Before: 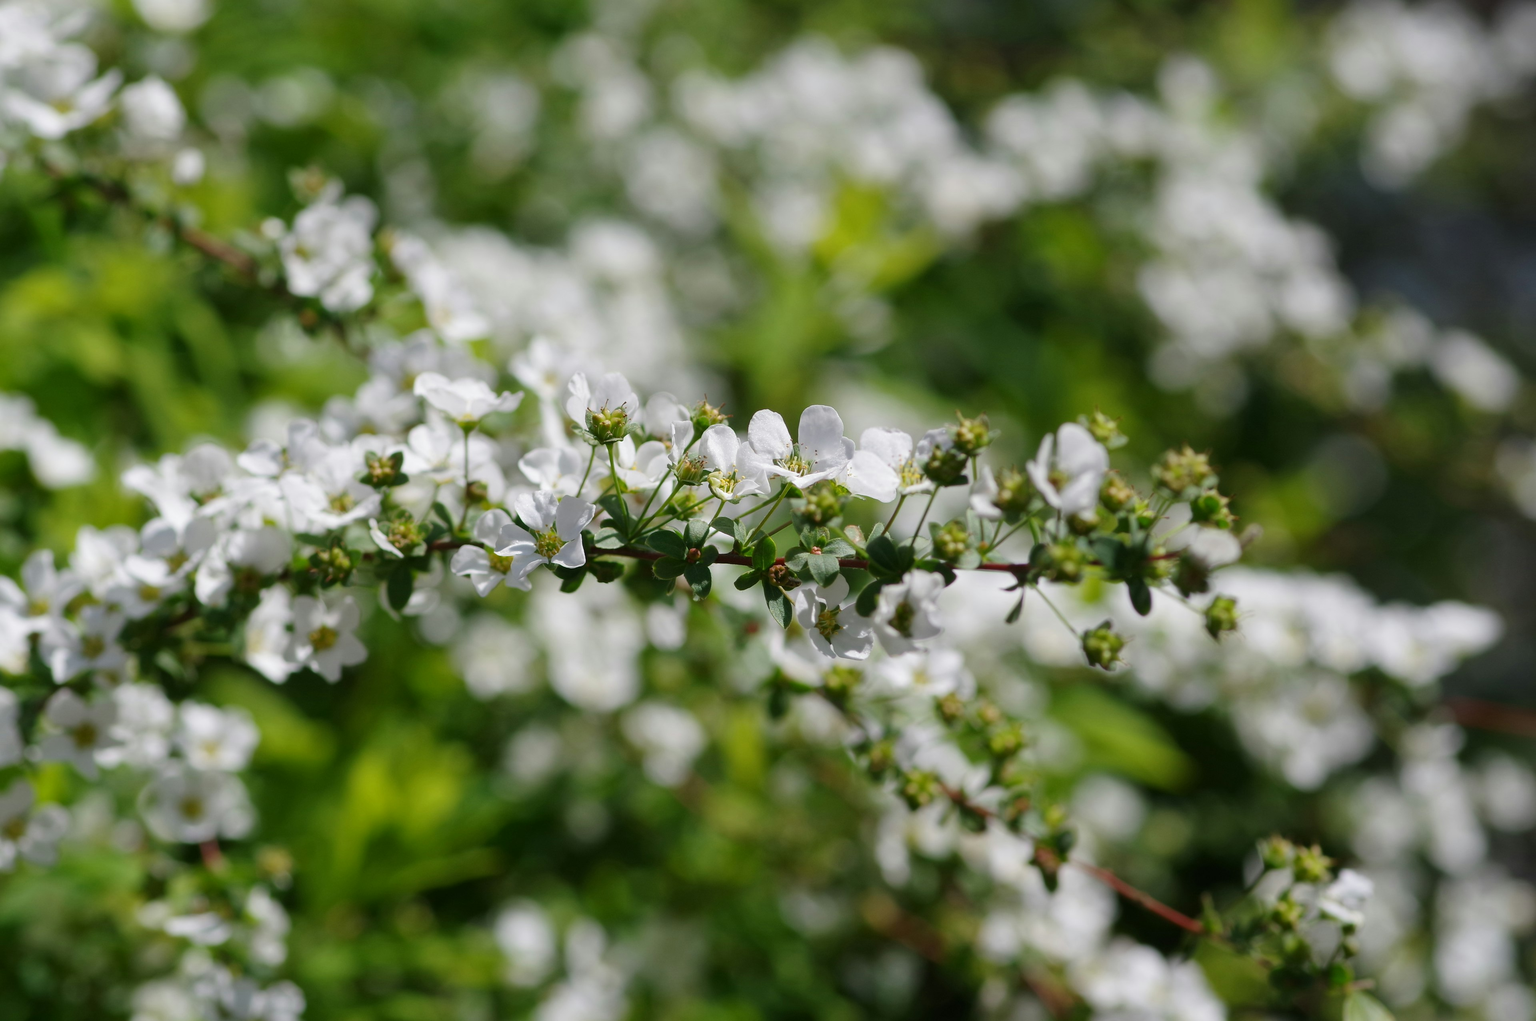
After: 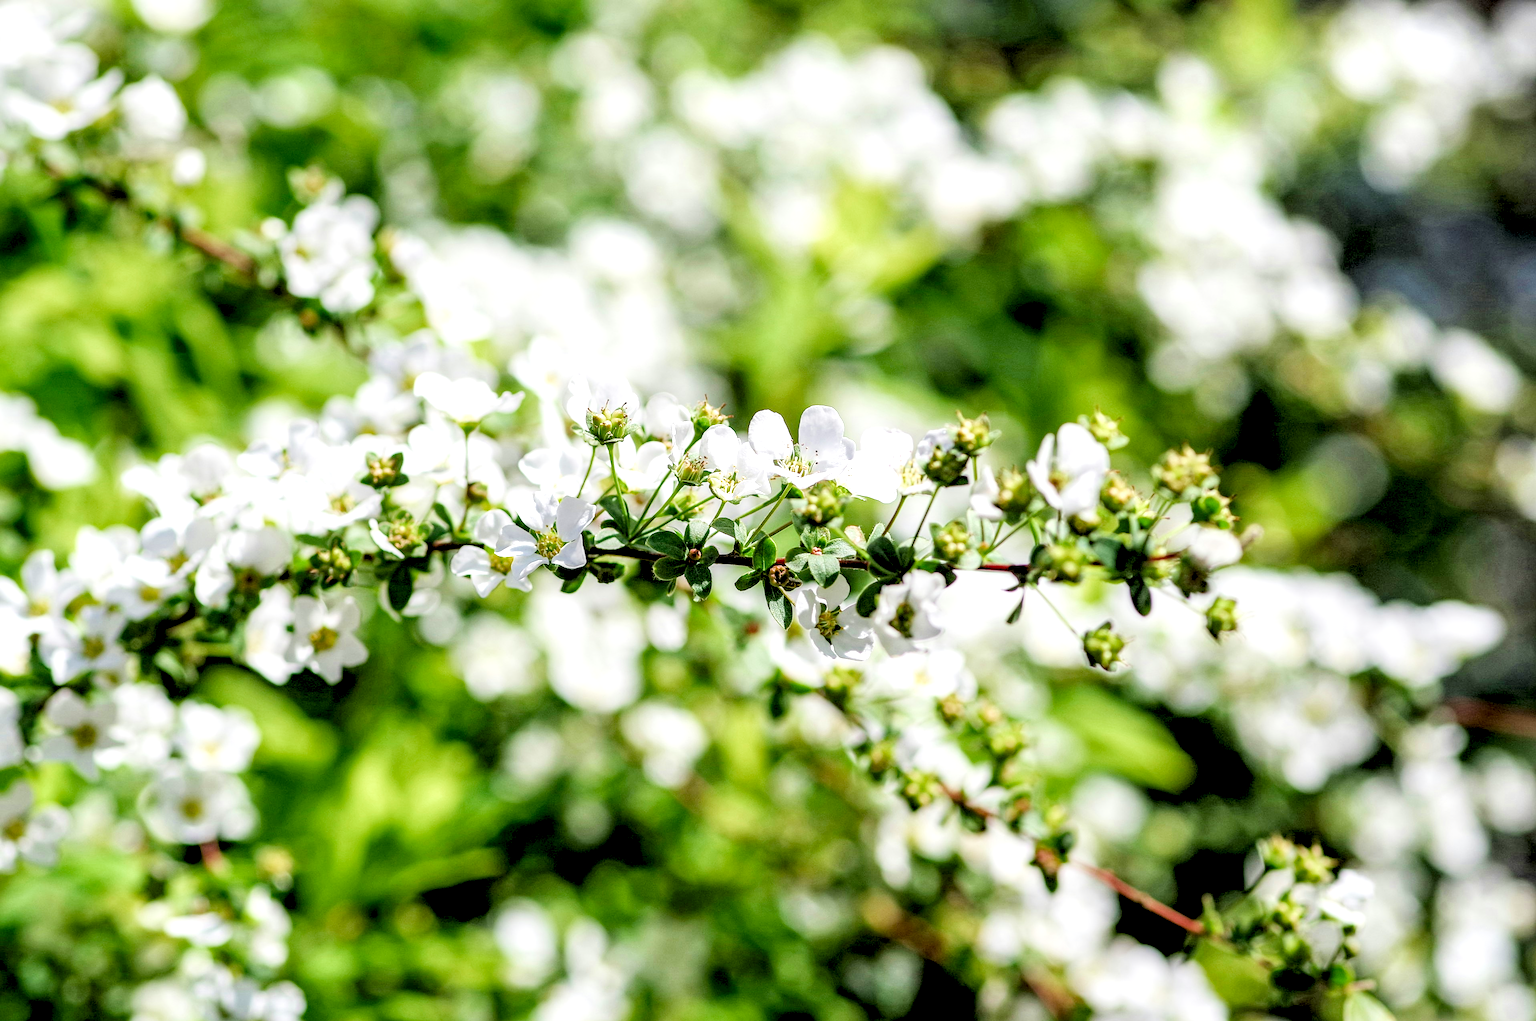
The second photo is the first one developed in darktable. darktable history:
local contrast: highlights 19%, detail 186%
exposure: black level correction 0.001, exposure 2 EV, compensate highlight preservation false
haze removal: compatibility mode true, adaptive false
filmic rgb: black relative exposure -8.79 EV, white relative exposure 4.98 EV, threshold 3 EV, target black luminance 0%, hardness 3.77, latitude 66.33%, contrast 0.822, shadows ↔ highlights balance 20%, color science v5 (2021), contrast in shadows safe, contrast in highlights safe, enable highlight reconstruction true
rgb levels: levels [[0.029, 0.461, 0.922], [0, 0.5, 1], [0, 0.5, 1]]
sharpen: on, module defaults
